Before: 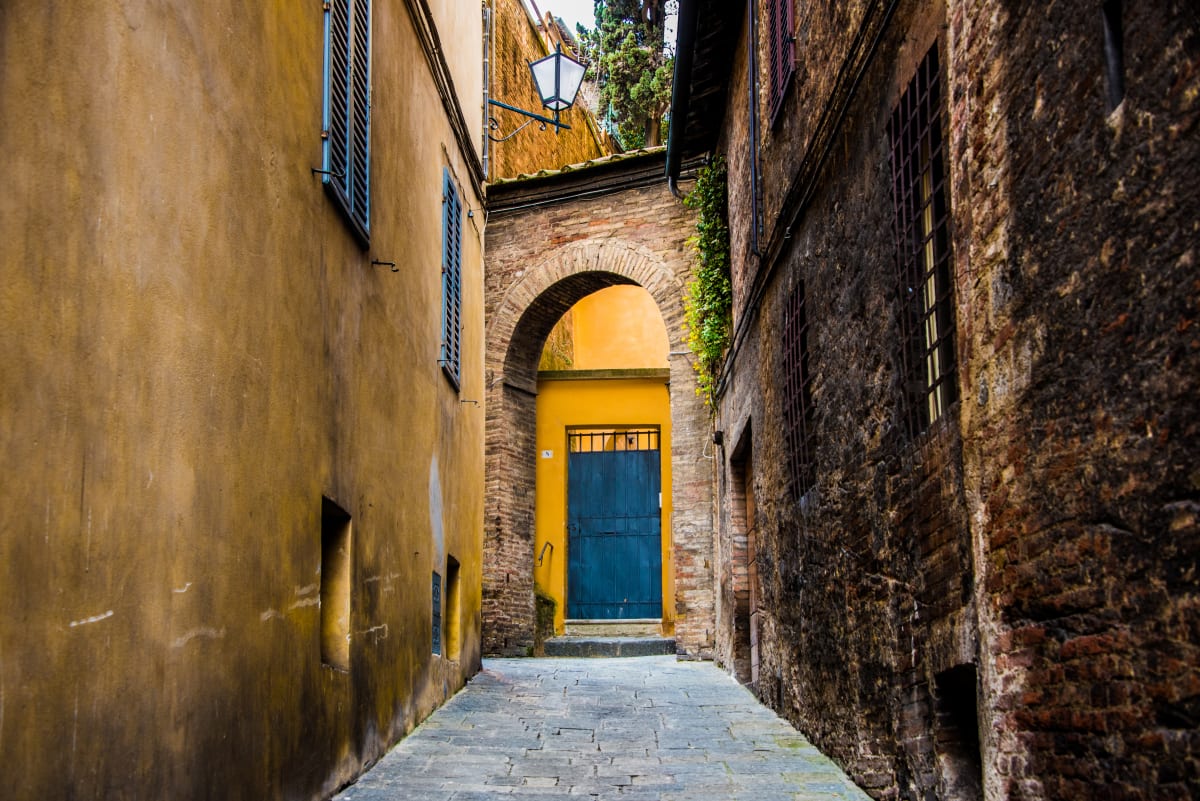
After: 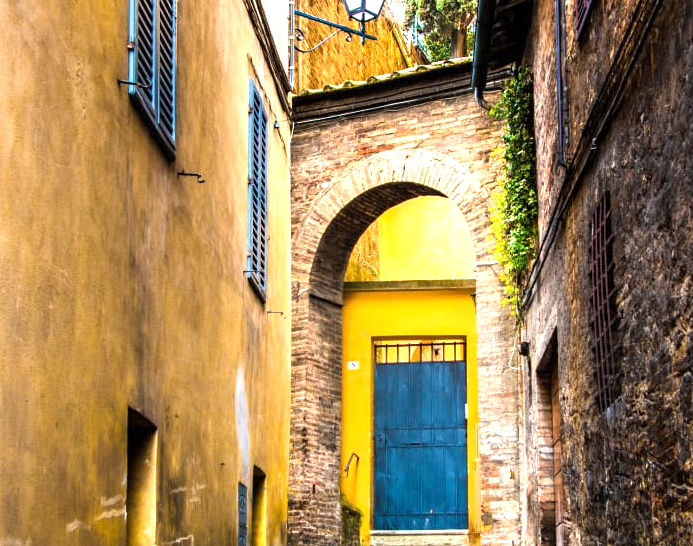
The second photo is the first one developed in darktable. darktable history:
exposure: exposure 1.2 EV, compensate highlight preservation false
crop: left 16.202%, top 11.208%, right 26.045%, bottom 20.557%
